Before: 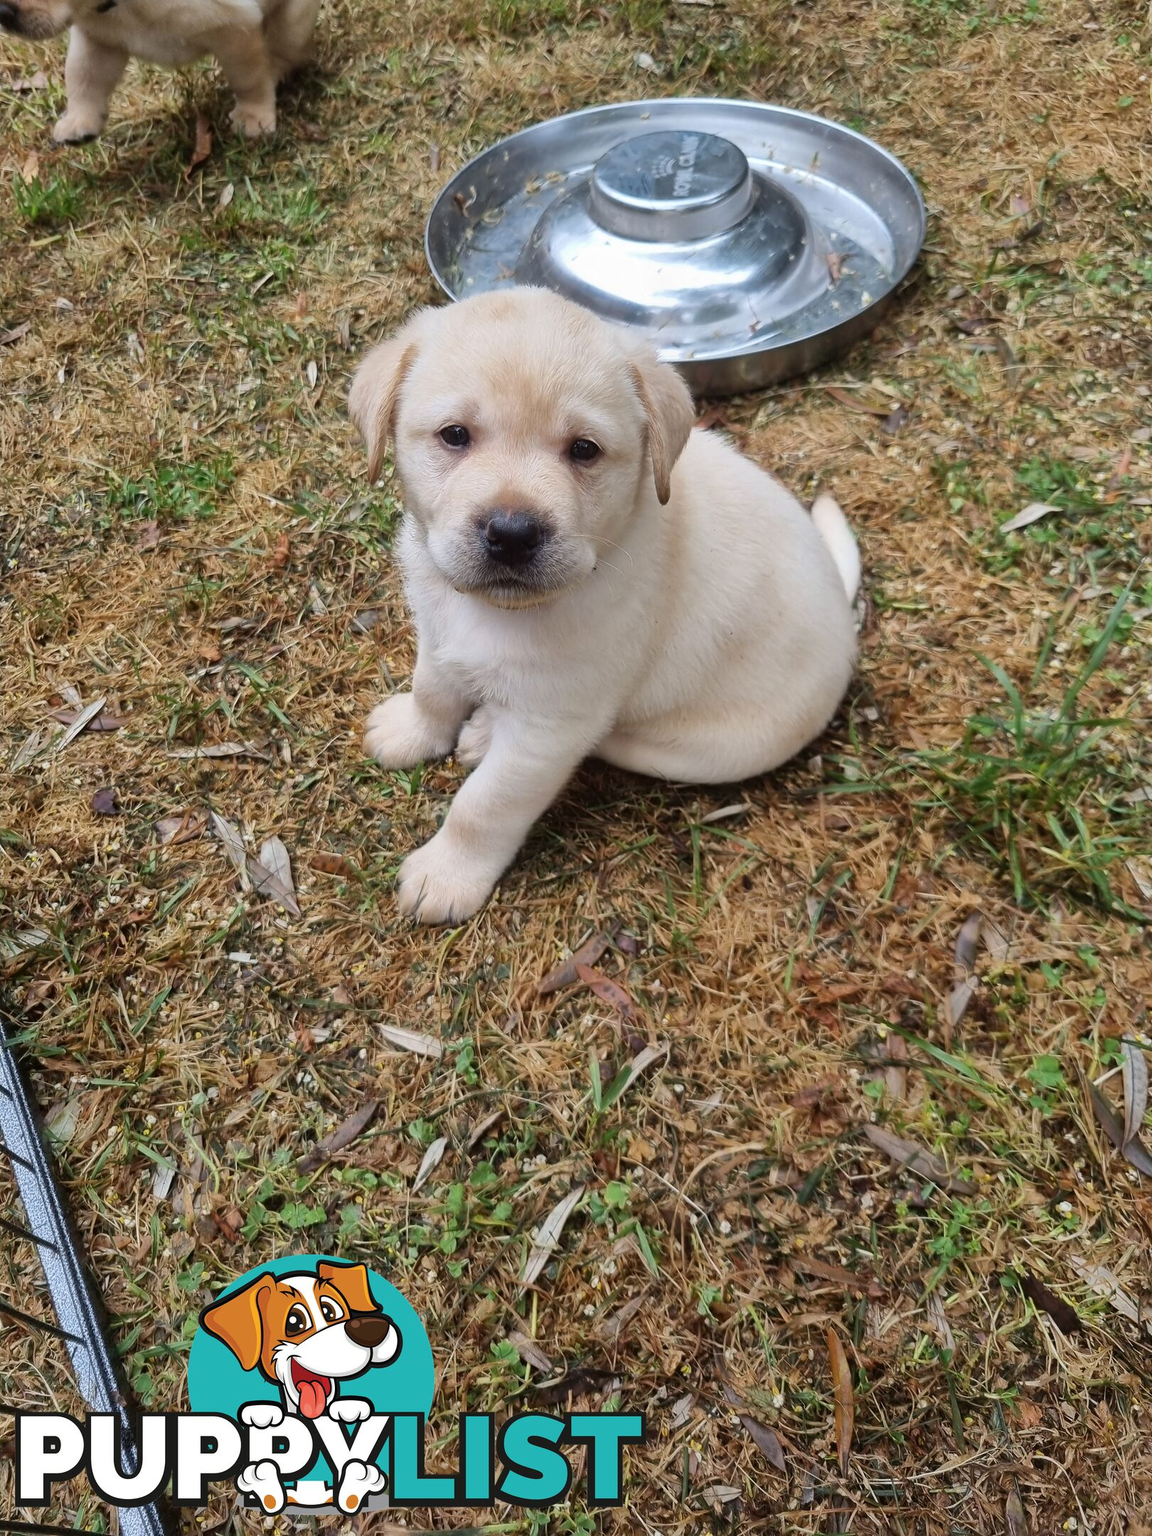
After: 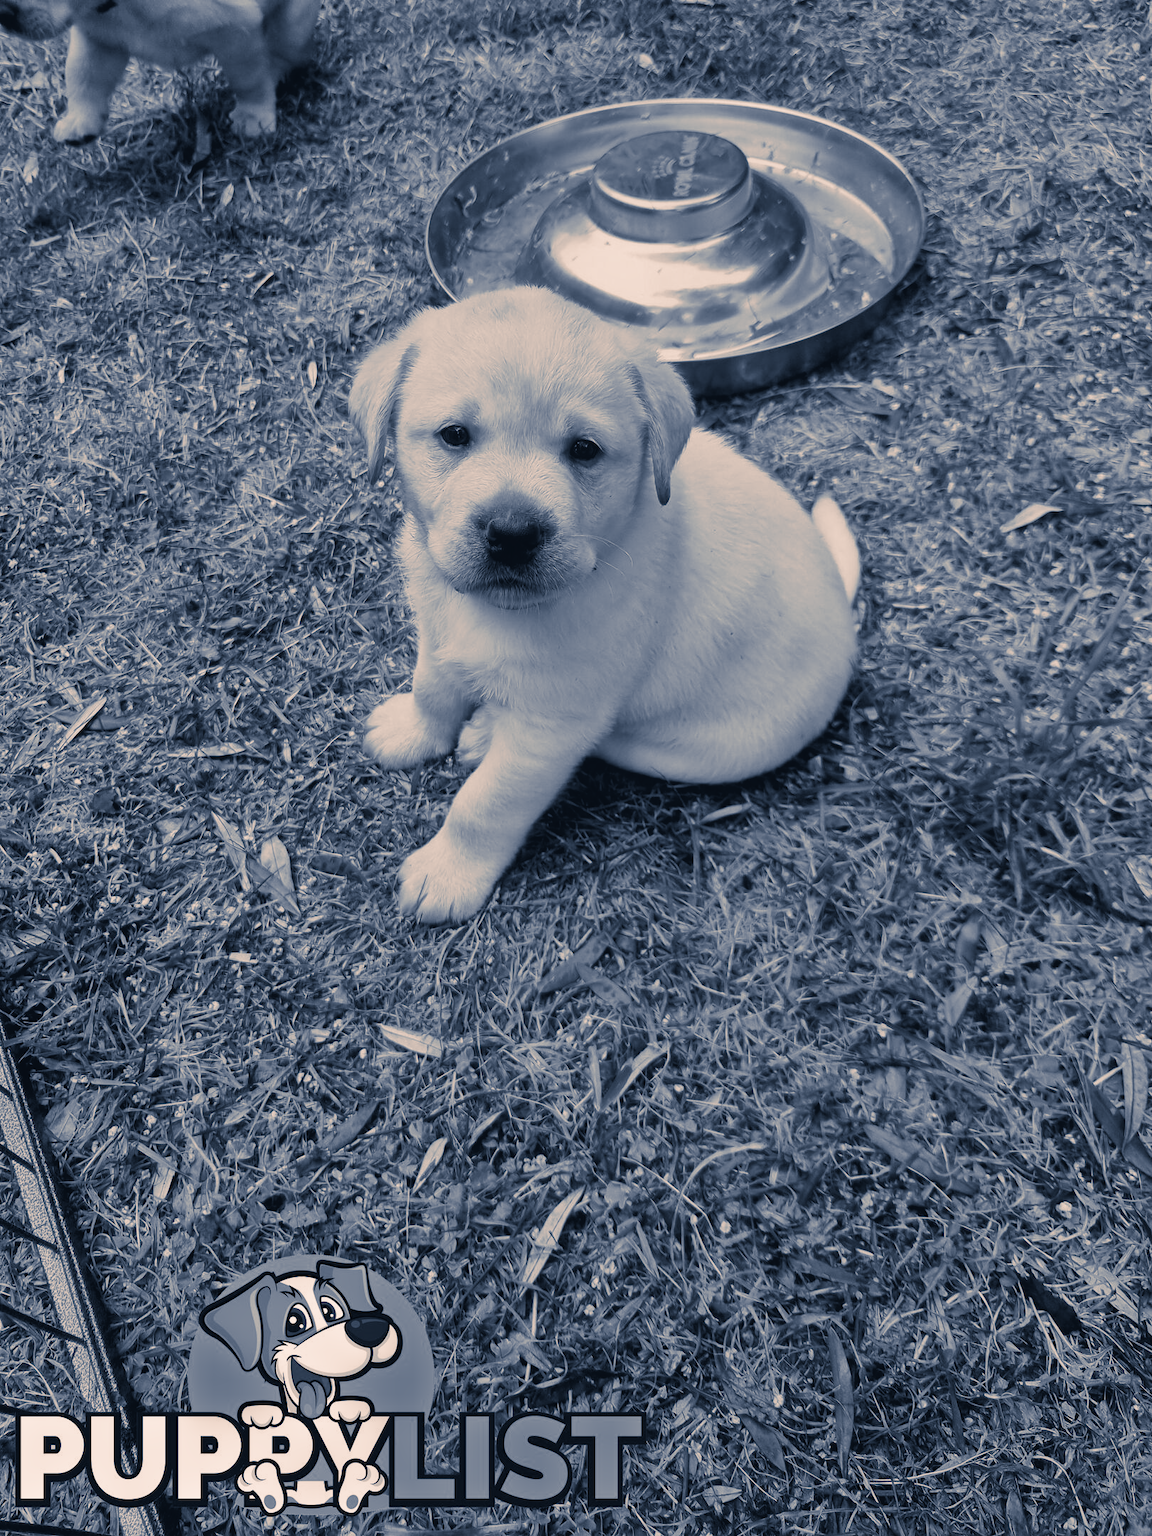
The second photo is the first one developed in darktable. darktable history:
monochrome: a 26.22, b 42.67, size 0.8
color balance: lift [1, 1.015, 0.987, 0.985], gamma [1, 0.959, 1.042, 0.958], gain [0.927, 0.938, 1.072, 0.928], contrast 1.5%
split-toning: shadows › hue 226.8°, shadows › saturation 0.56, highlights › hue 28.8°, balance -40, compress 0%
